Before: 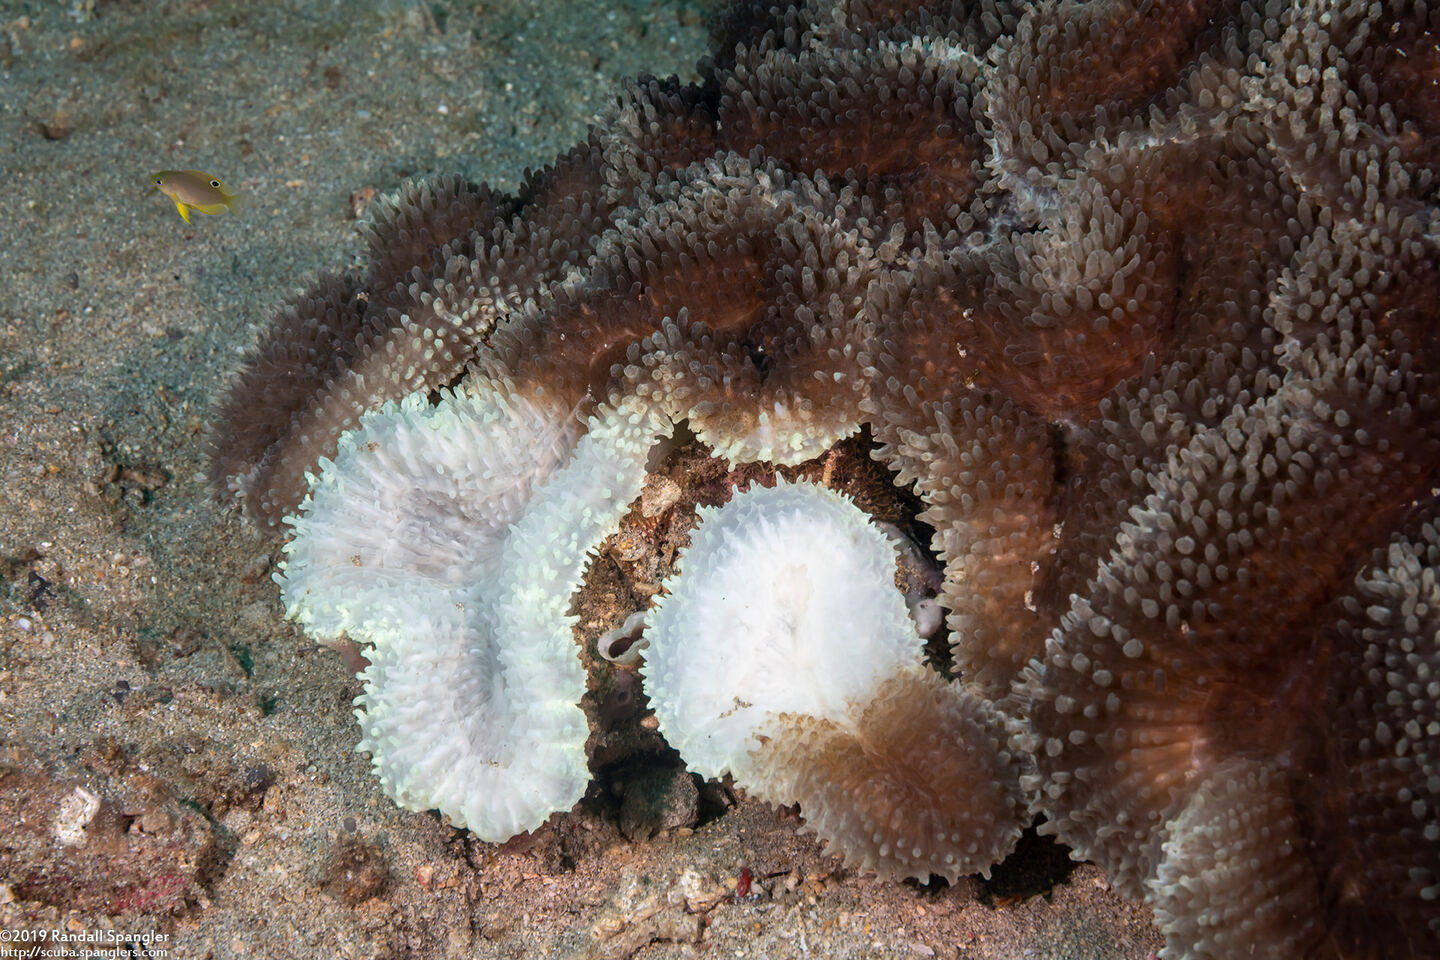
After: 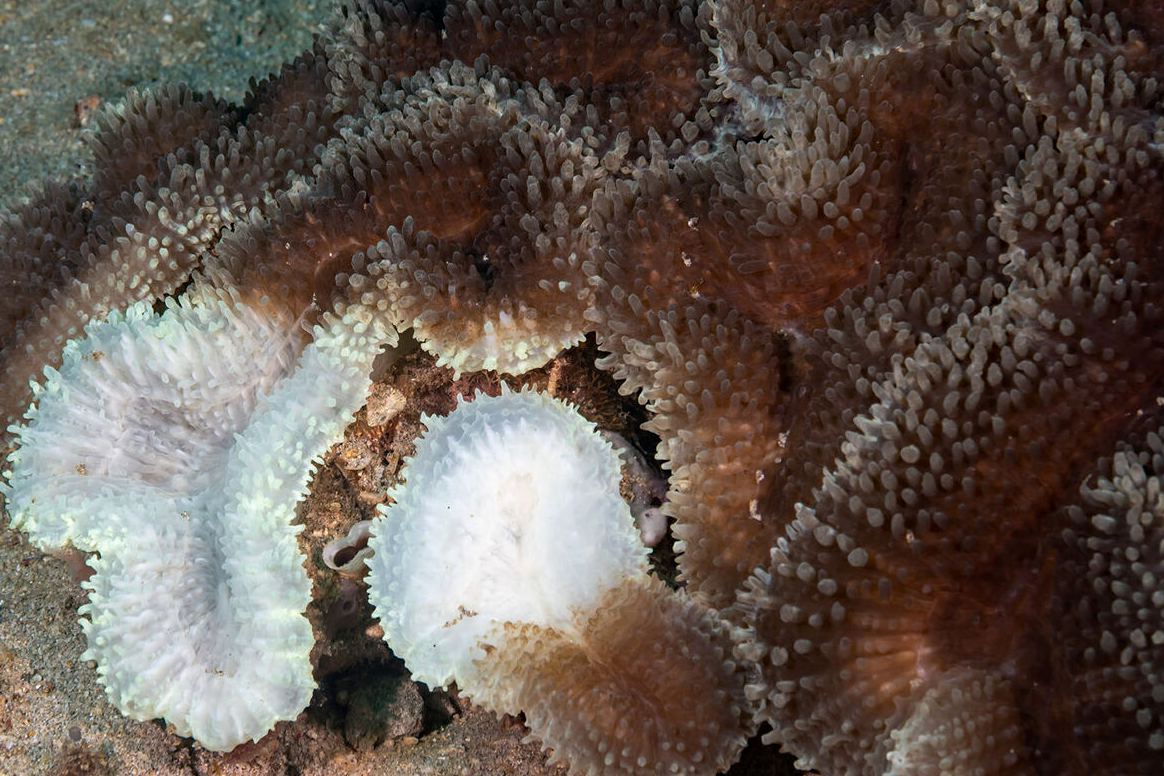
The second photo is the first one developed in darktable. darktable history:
haze removal: compatibility mode true, adaptive false
crop: left 19.159%, top 9.58%, bottom 9.58%
